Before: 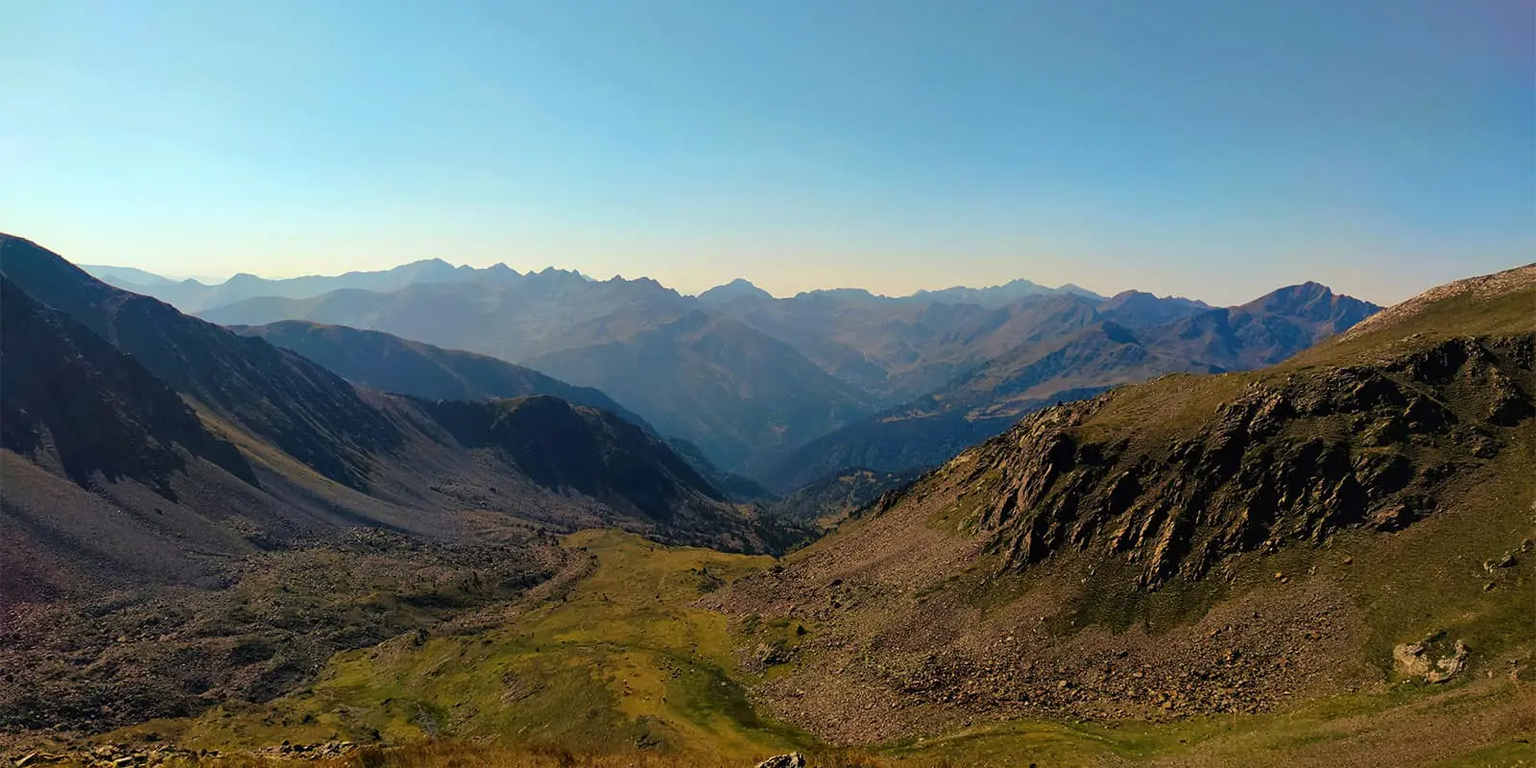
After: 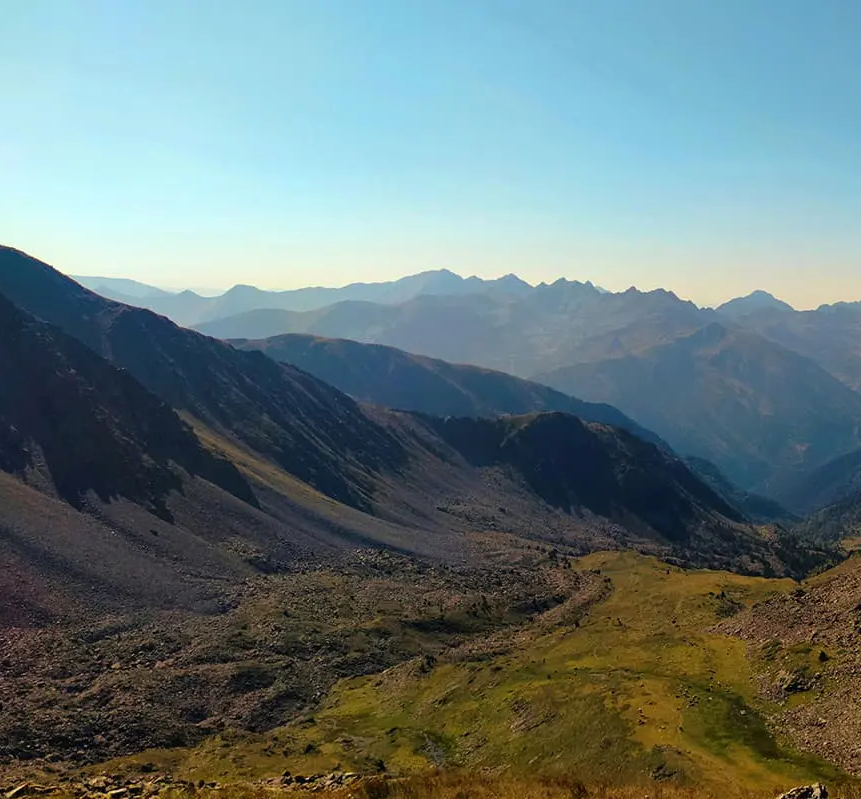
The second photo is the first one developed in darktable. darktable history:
crop: left 0.702%, right 45.479%, bottom 0.088%
